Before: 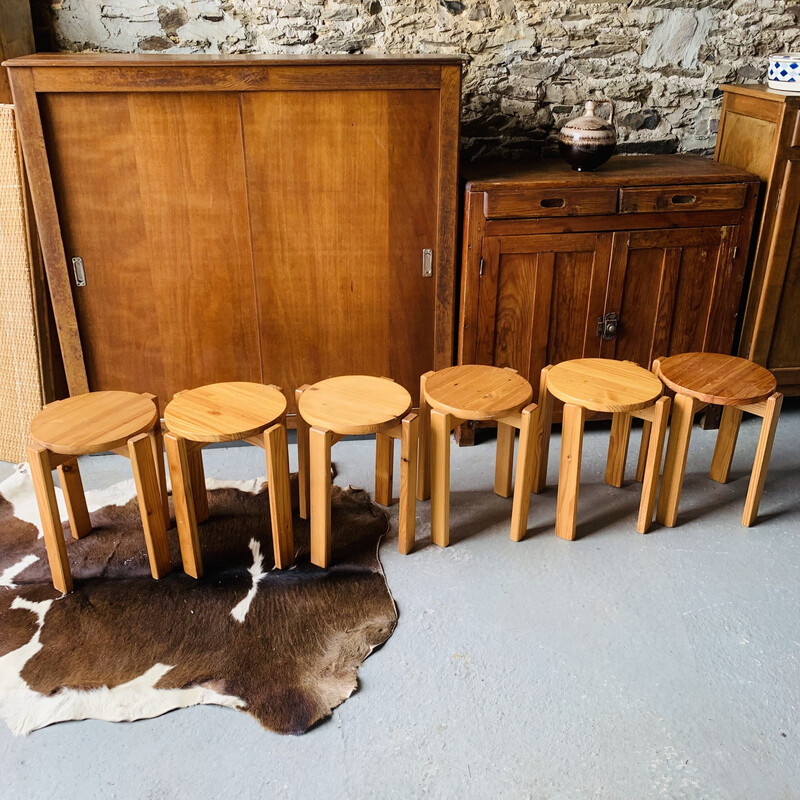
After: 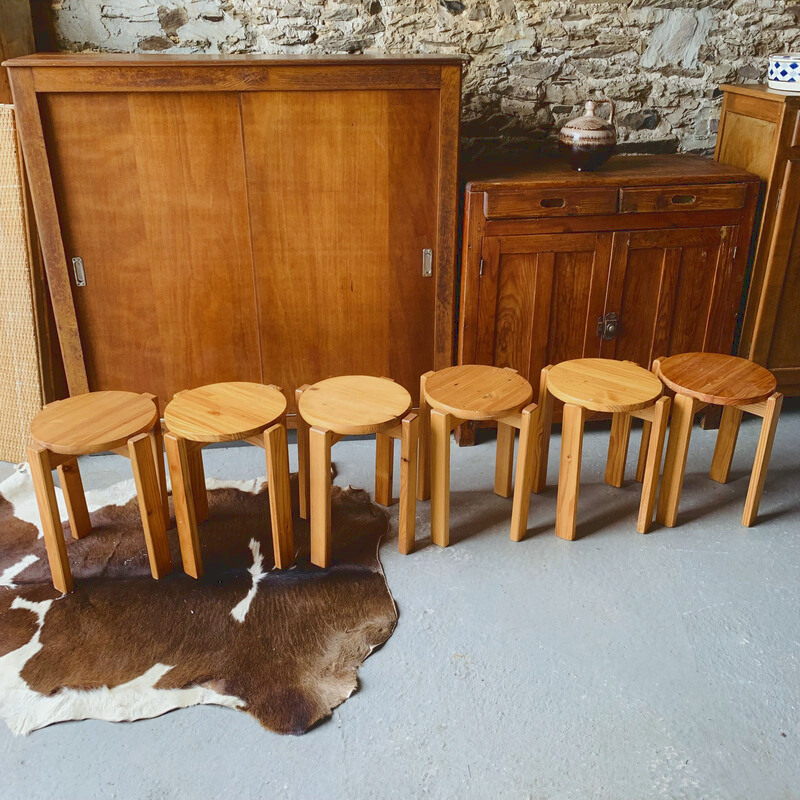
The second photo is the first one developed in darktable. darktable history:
tone equalizer: mask exposure compensation -0.515 EV
color correction: highlights a* -2.91, highlights b* -2.51, shadows a* 2.13, shadows b* 2.91
tone curve: curves: ch0 [(0, 0) (0.003, 0.126) (0.011, 0.129) (0.025, 0.133) (0.044, 0.143) (0.069, 0.155) (0.1, 0.17) (0.136, 0.189) (0.177, 0.217) (0.224, 0.25) (0.277, 0.293) (0.335, 0.346) (0.399, 0.398) (0.468, 0.456) (0.543, 0.517) (0.623, 0.583) (0.709, 0.659) (0.801, 0.756) (0.898, 0.856) (1, 1)]
